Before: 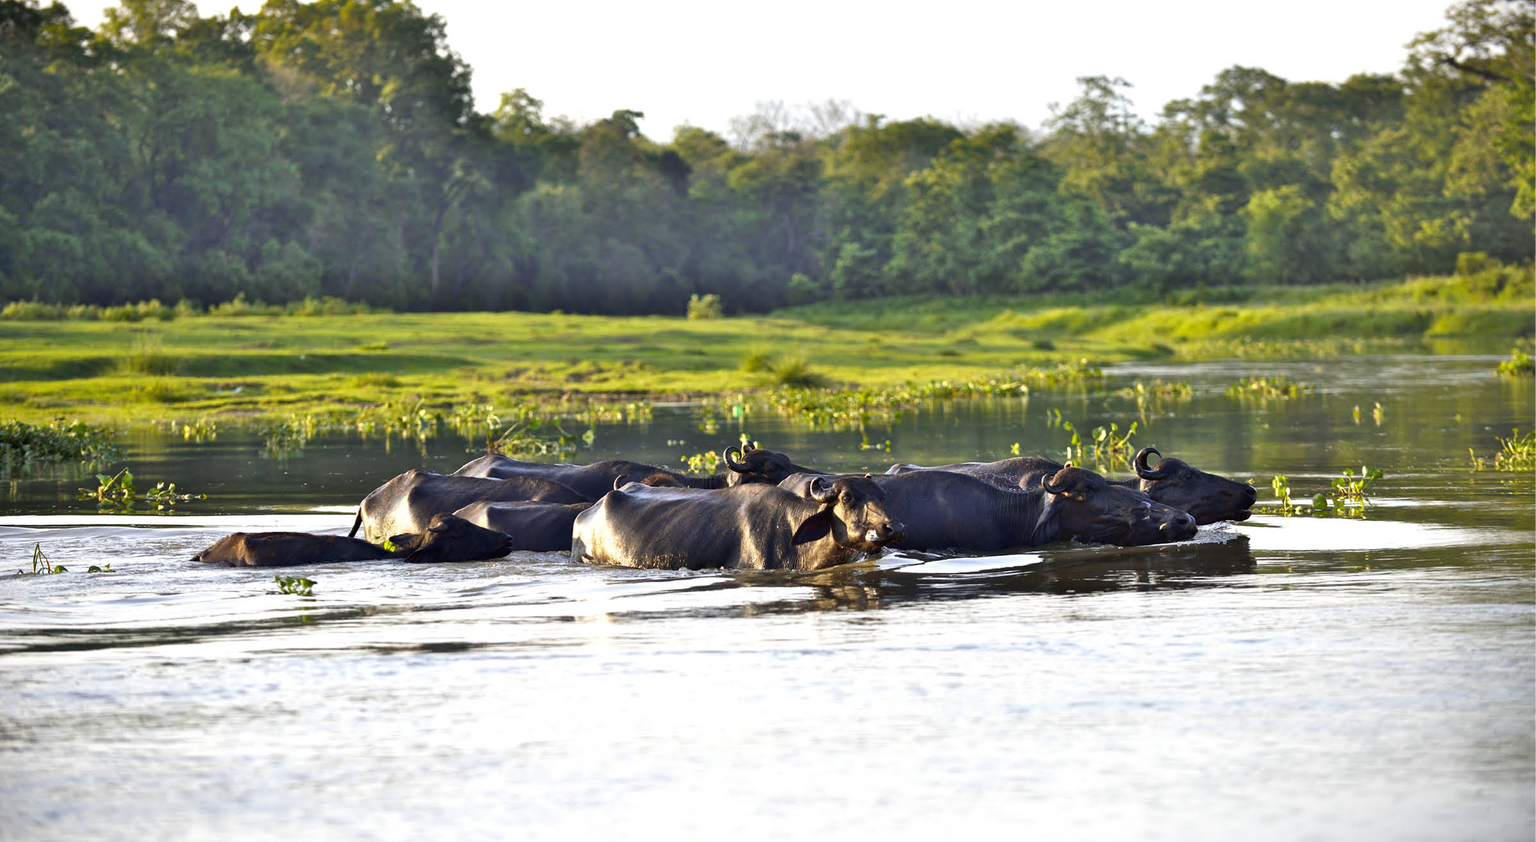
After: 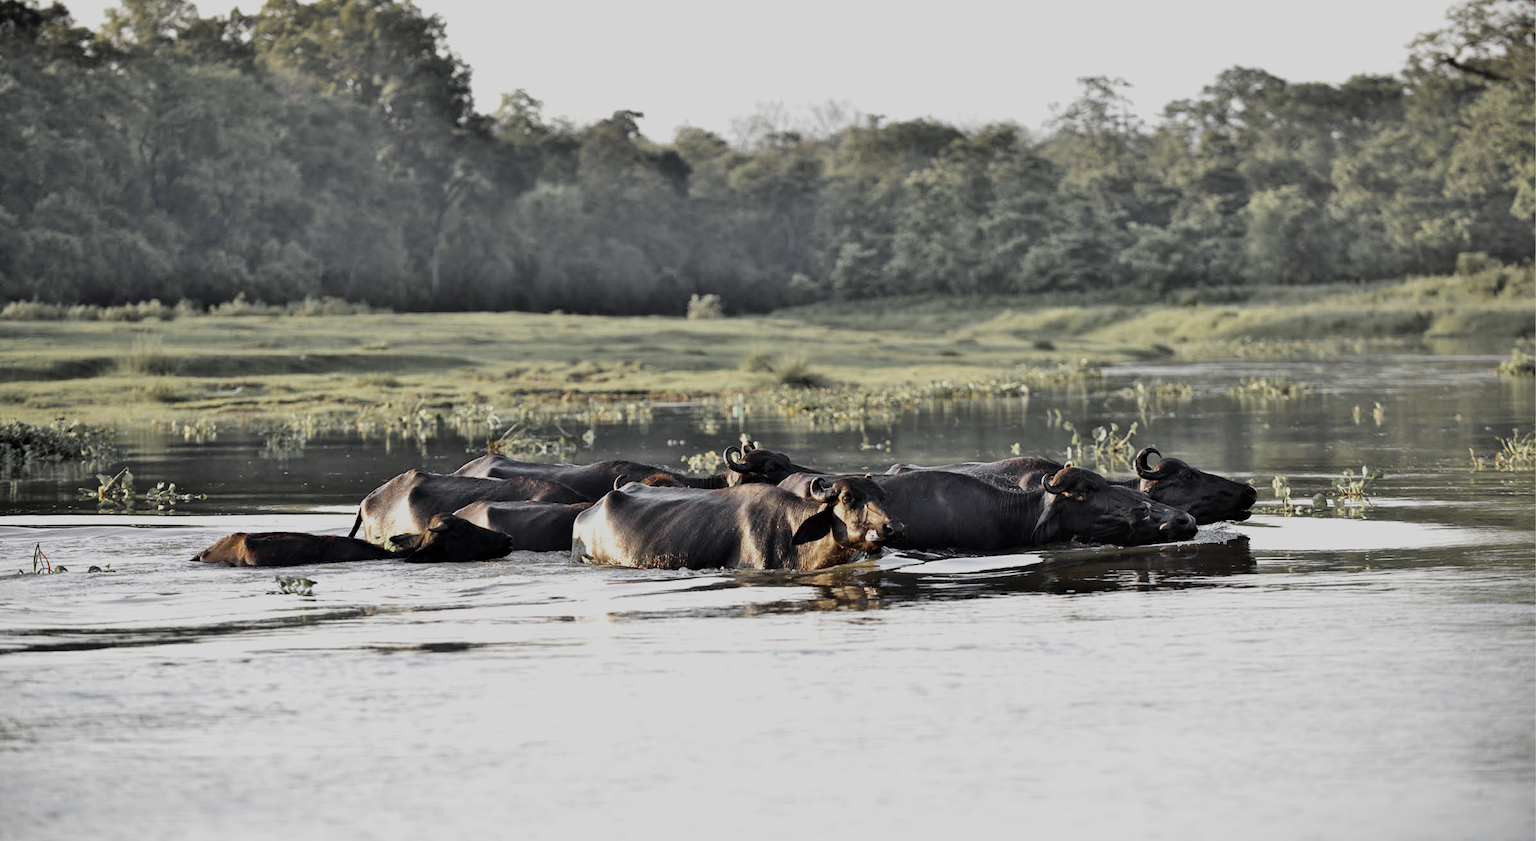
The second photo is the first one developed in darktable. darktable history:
color zones: curves: ch1 [(0, 0.638) (0.193, 0.442) (0.286, 0.15) (0.429, 0.14) (0.571, 0.142) (0.714, 0.154) (0.857, 0.175) (1, 0.638)]
filmic rgb: black relative exposure -7.65 EV, white relative exposure 4.56 EV, hardness 3.61
